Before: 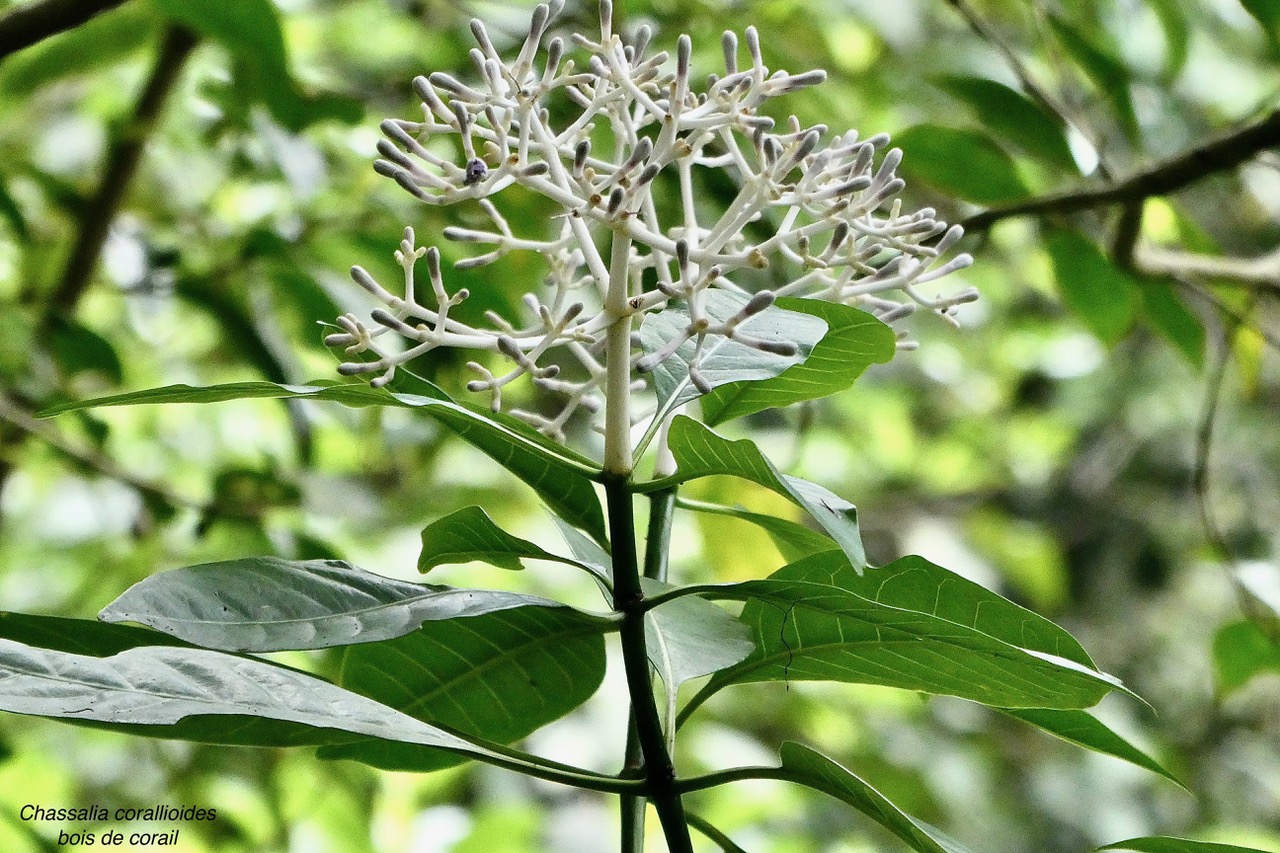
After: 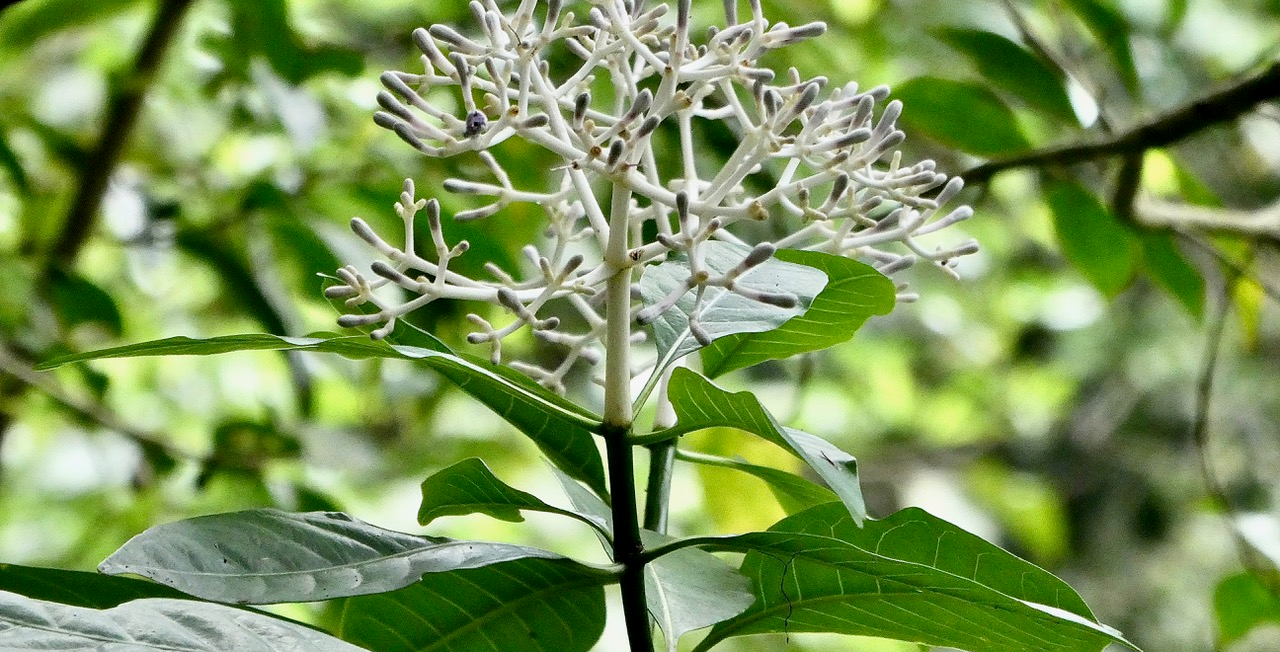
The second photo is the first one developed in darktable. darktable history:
crop: top 5.731%, bottom 17.771%
